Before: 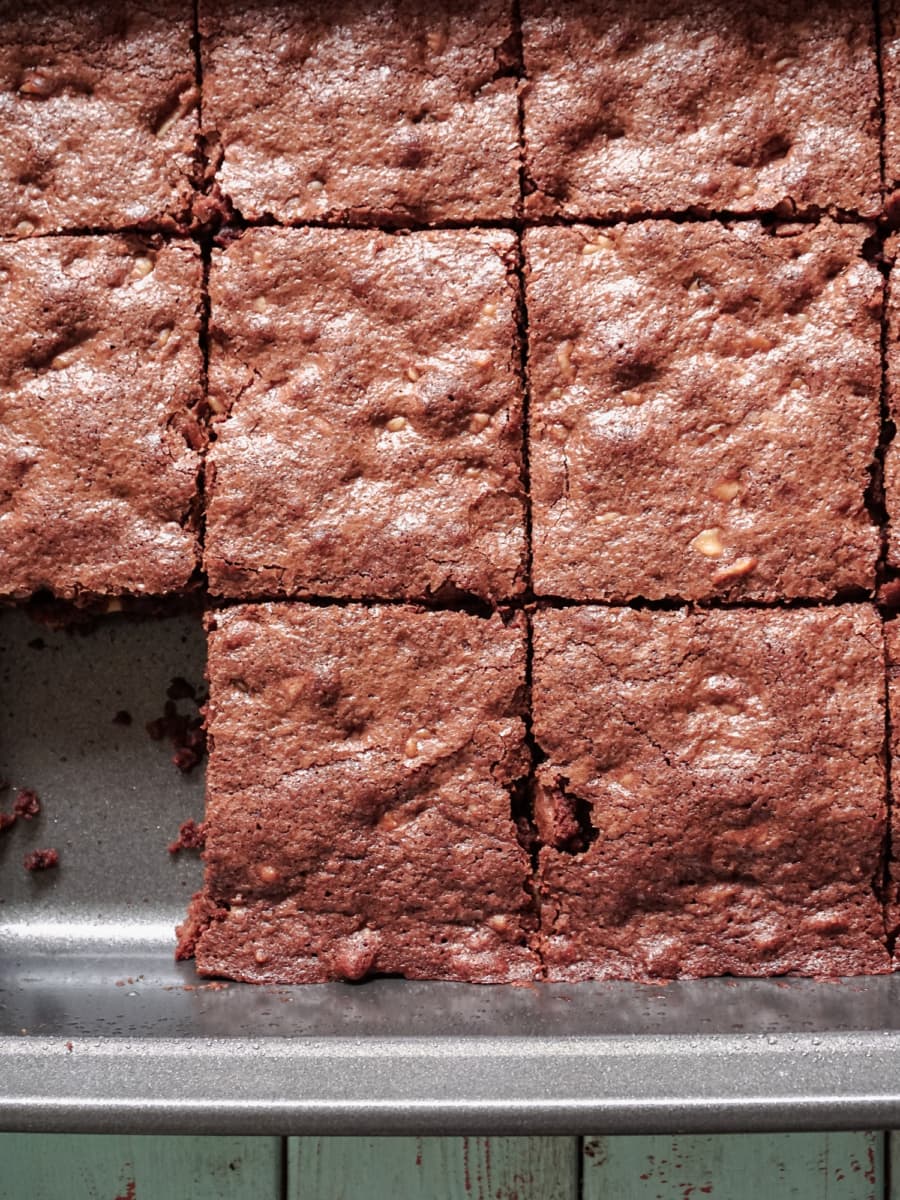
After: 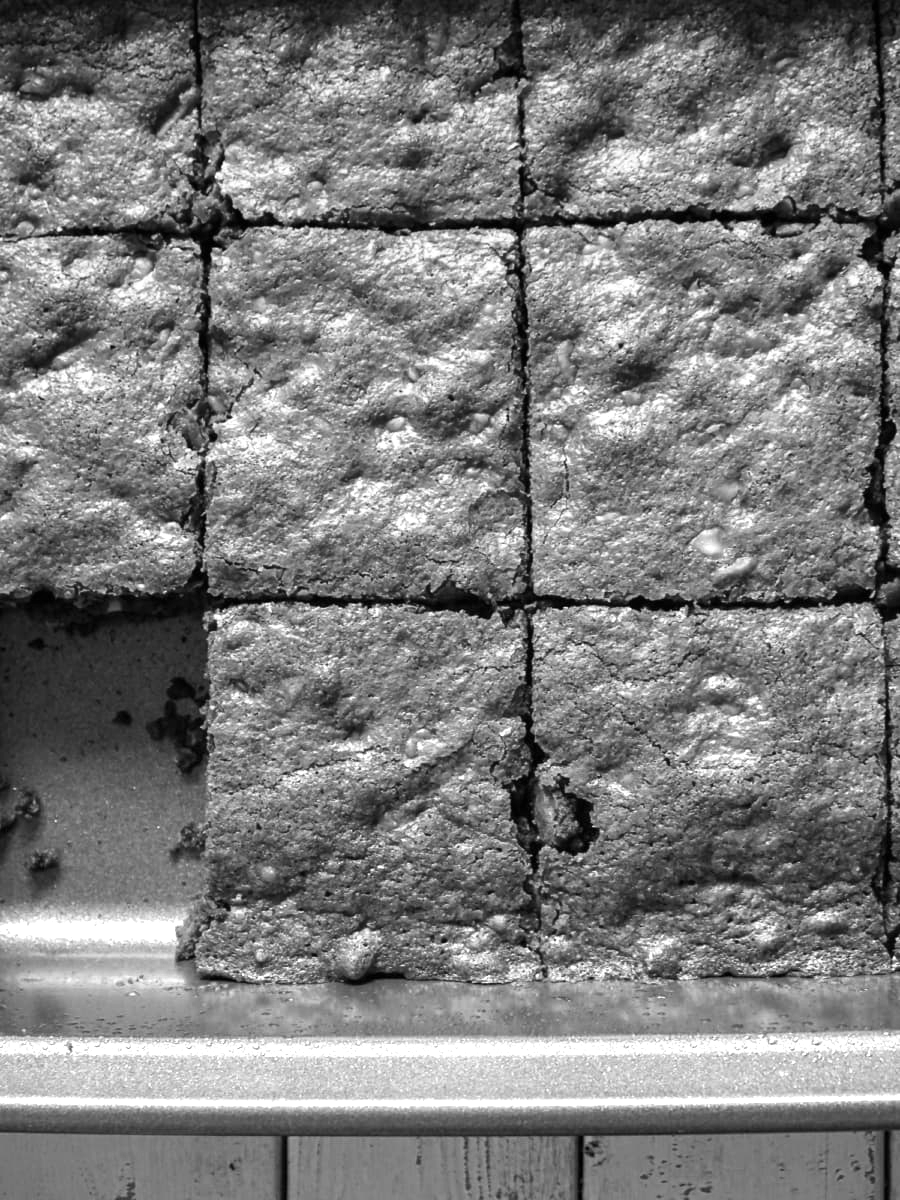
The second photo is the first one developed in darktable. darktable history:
exposure: exposure 0.74 EV, compensate highlight preservation false
color zones: curves: ch0 [(0.002, 0.593) (0.143, 0.417) (0.285, 0.541) (0.455, 0.289) (0.608, 0.327) (0.727, 0.283) (0.869, 0.571) (1, 0.603)]; ch1 [(0, 0) (0.143, 0) (0.286, 0) (0.429, 0) (0.571, 0) (0.714, 0) (0.857, 0)]
graduated density: on, module defaults
